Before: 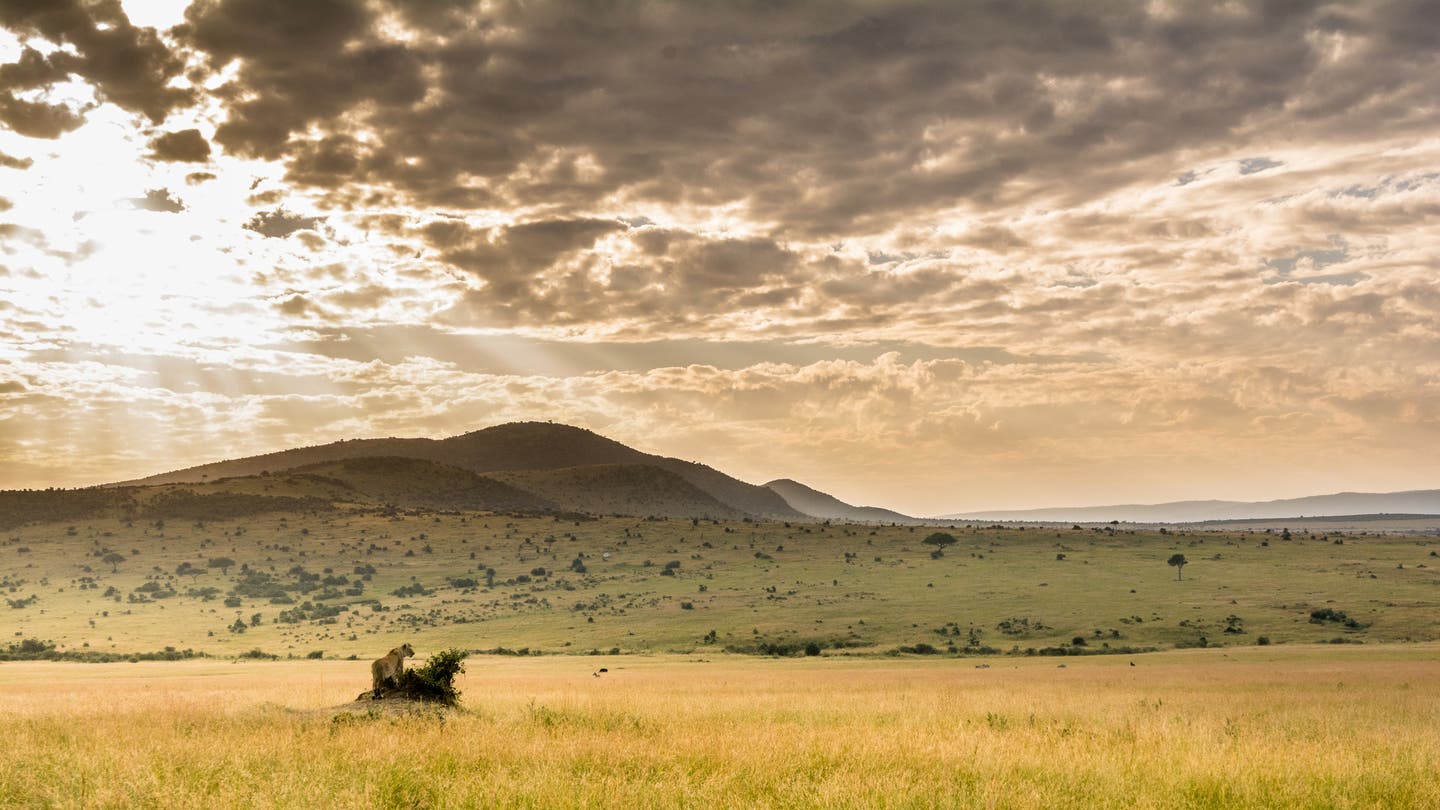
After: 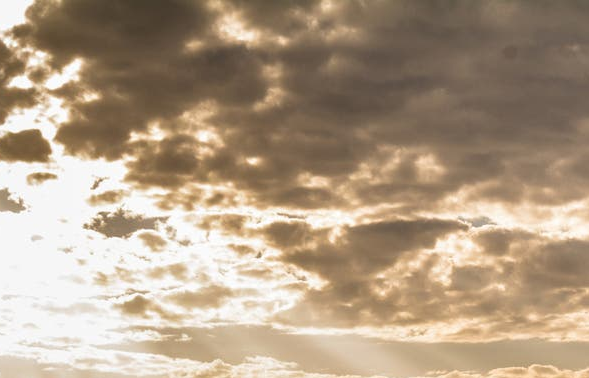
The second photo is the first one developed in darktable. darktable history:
crop and rotate: left 11.073%, top 0.069%, right 47.991%, bottom 53.158%
